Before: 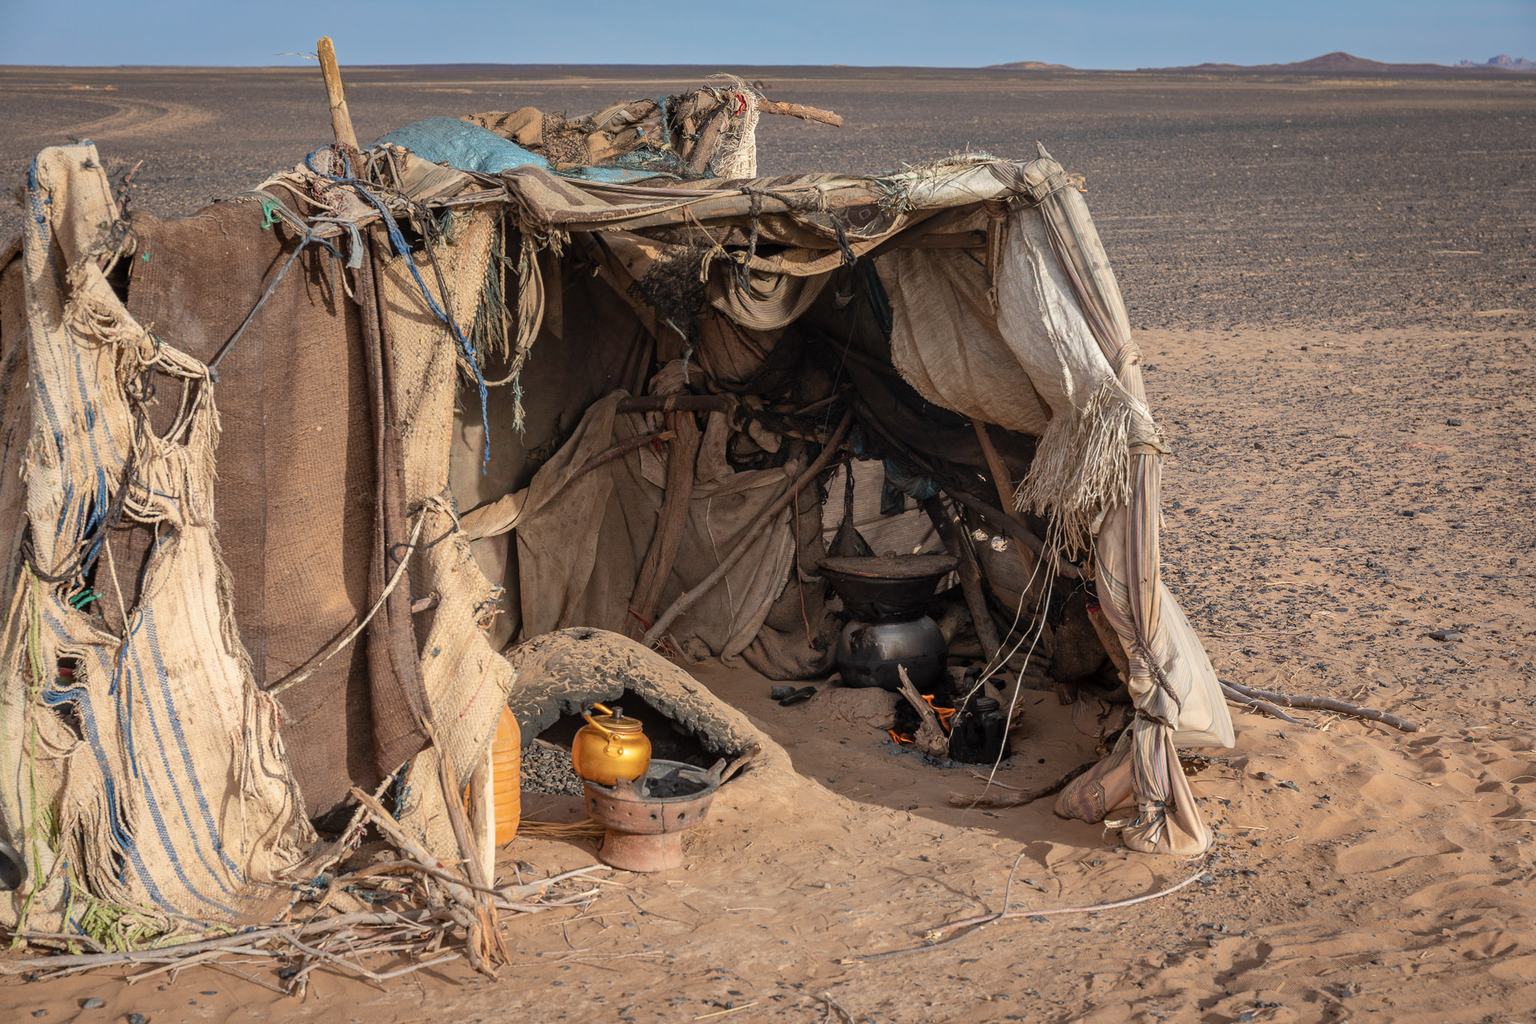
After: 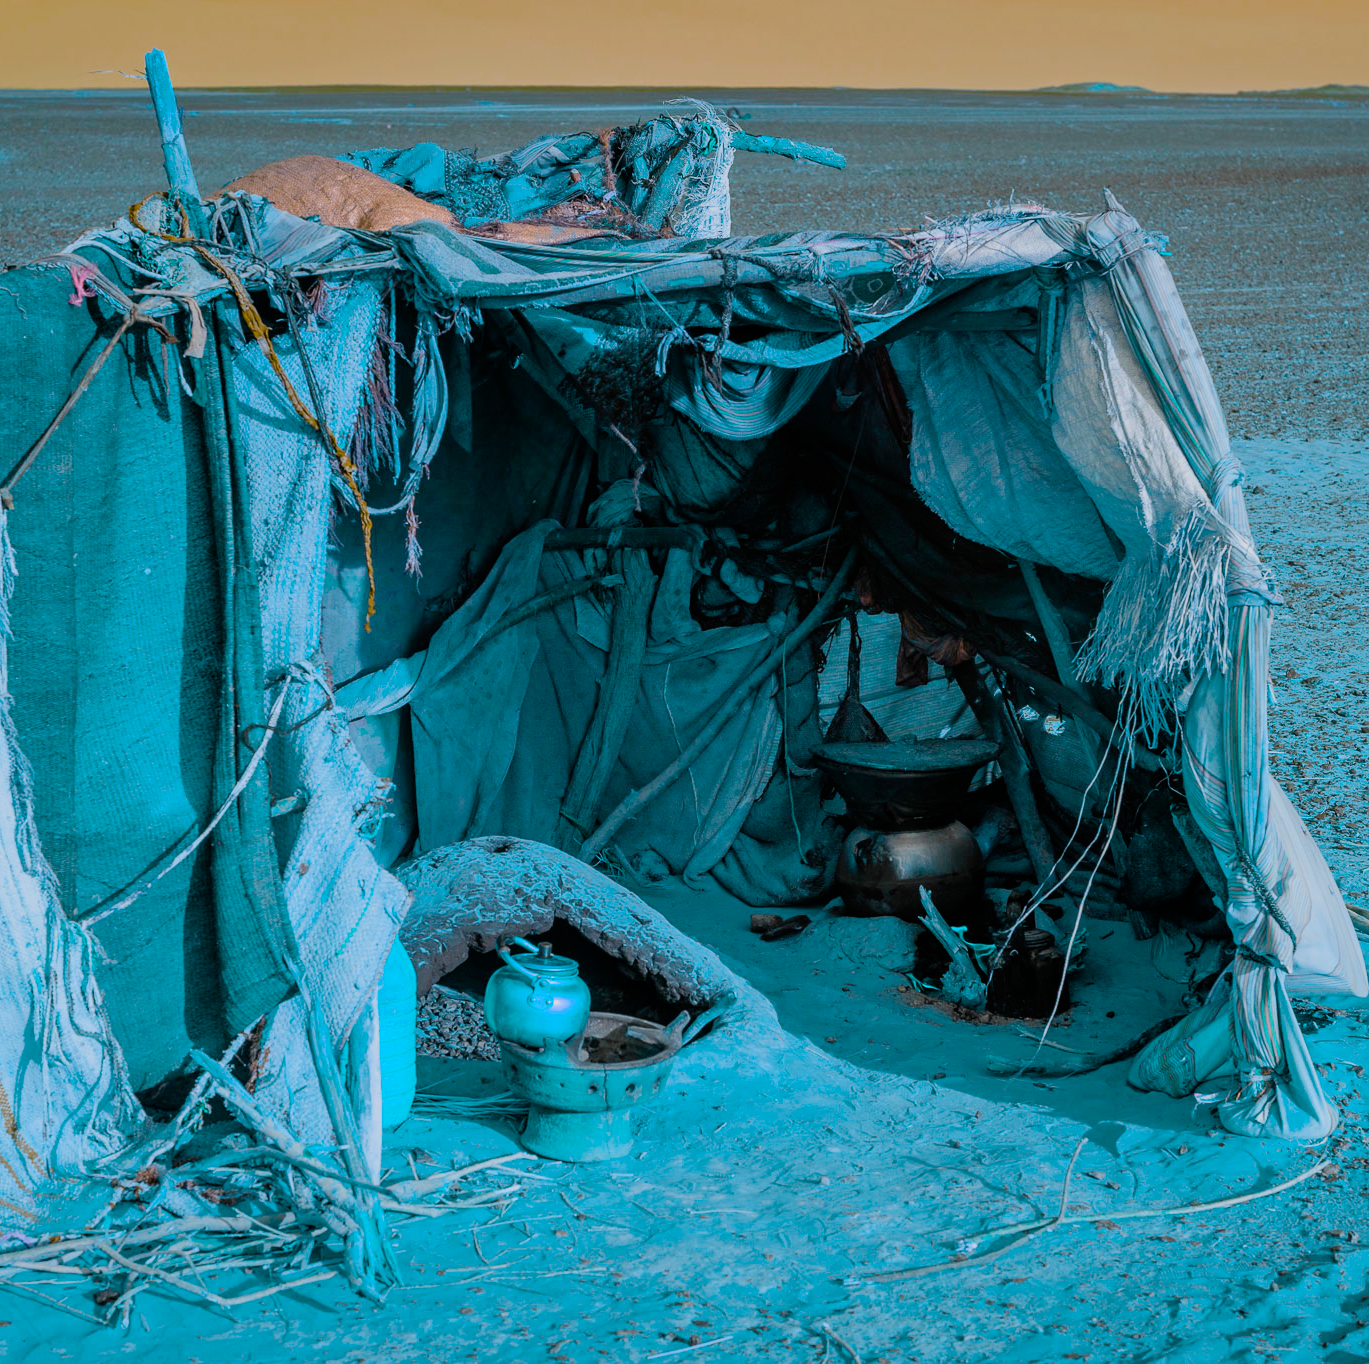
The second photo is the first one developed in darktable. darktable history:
crop and rotate: left 13.596%, right 19.558%
filmic rgb: black relative exposure -8.03 EV, white relative exposure 4.05 EV, hardness 4.12
color balance rgb: power › hue 329.22°, linear chroma grading › shadows -8.679%, linear chroma grading › global chroma 9.753%, perceptual saturation grading › global saturation 19.561%, perceptual saturation grading › highlights -25.751%, perceptual saturation grading › shadows 50.114%, hue shift 178.53°, global vibrance 49.685%, contrast 0.967%
